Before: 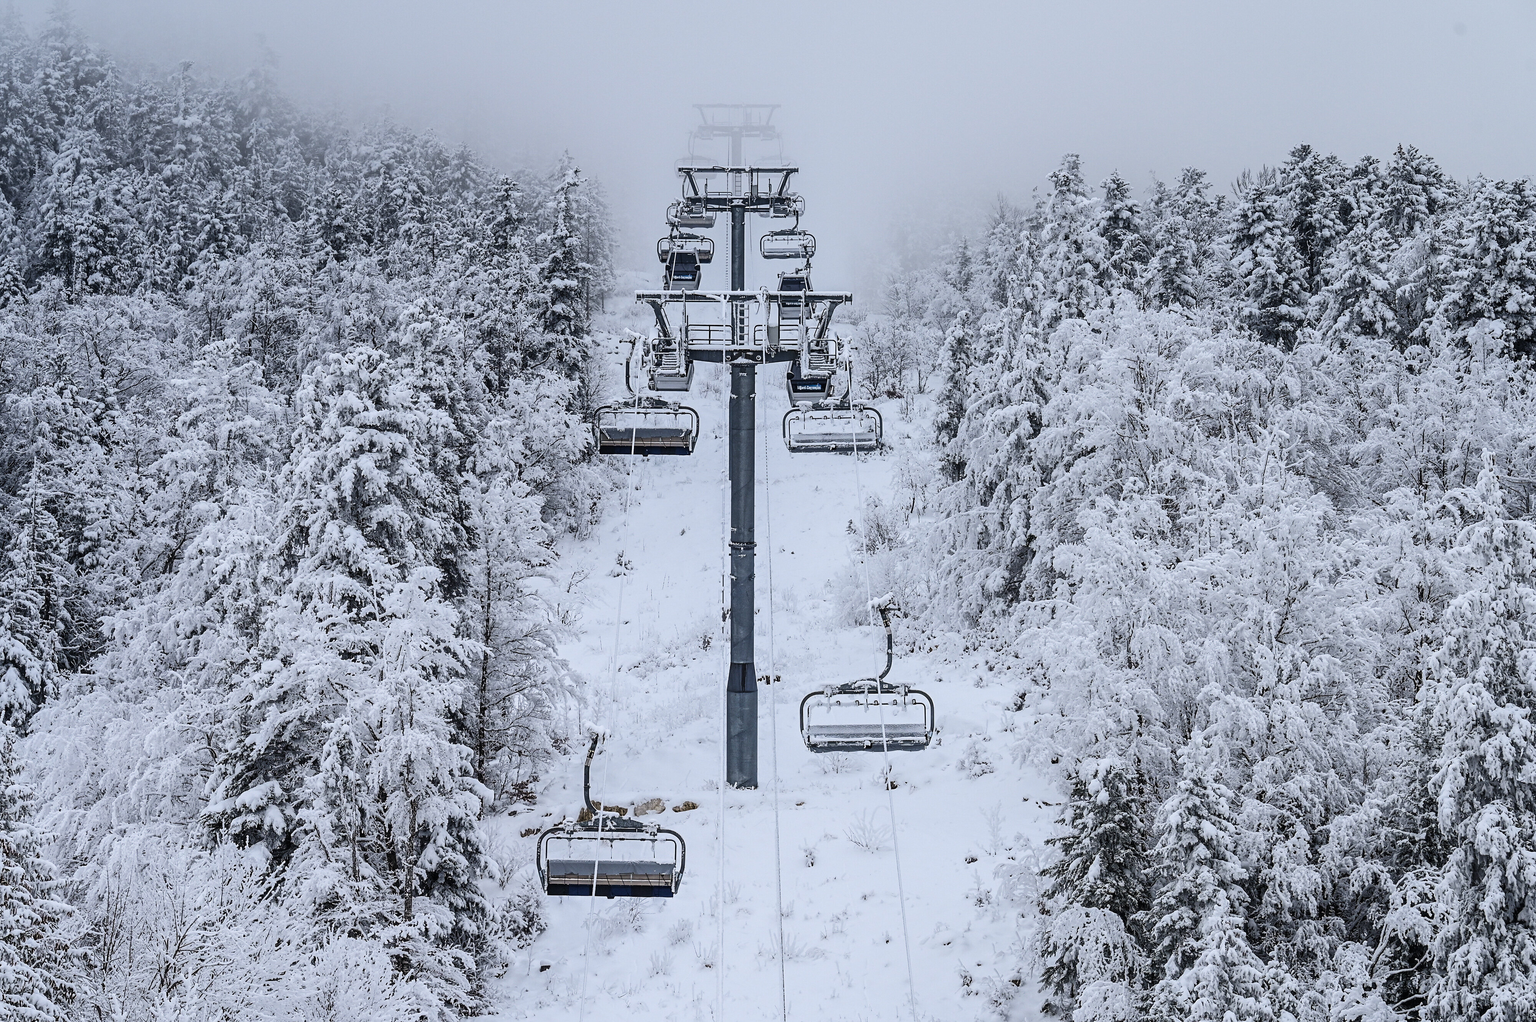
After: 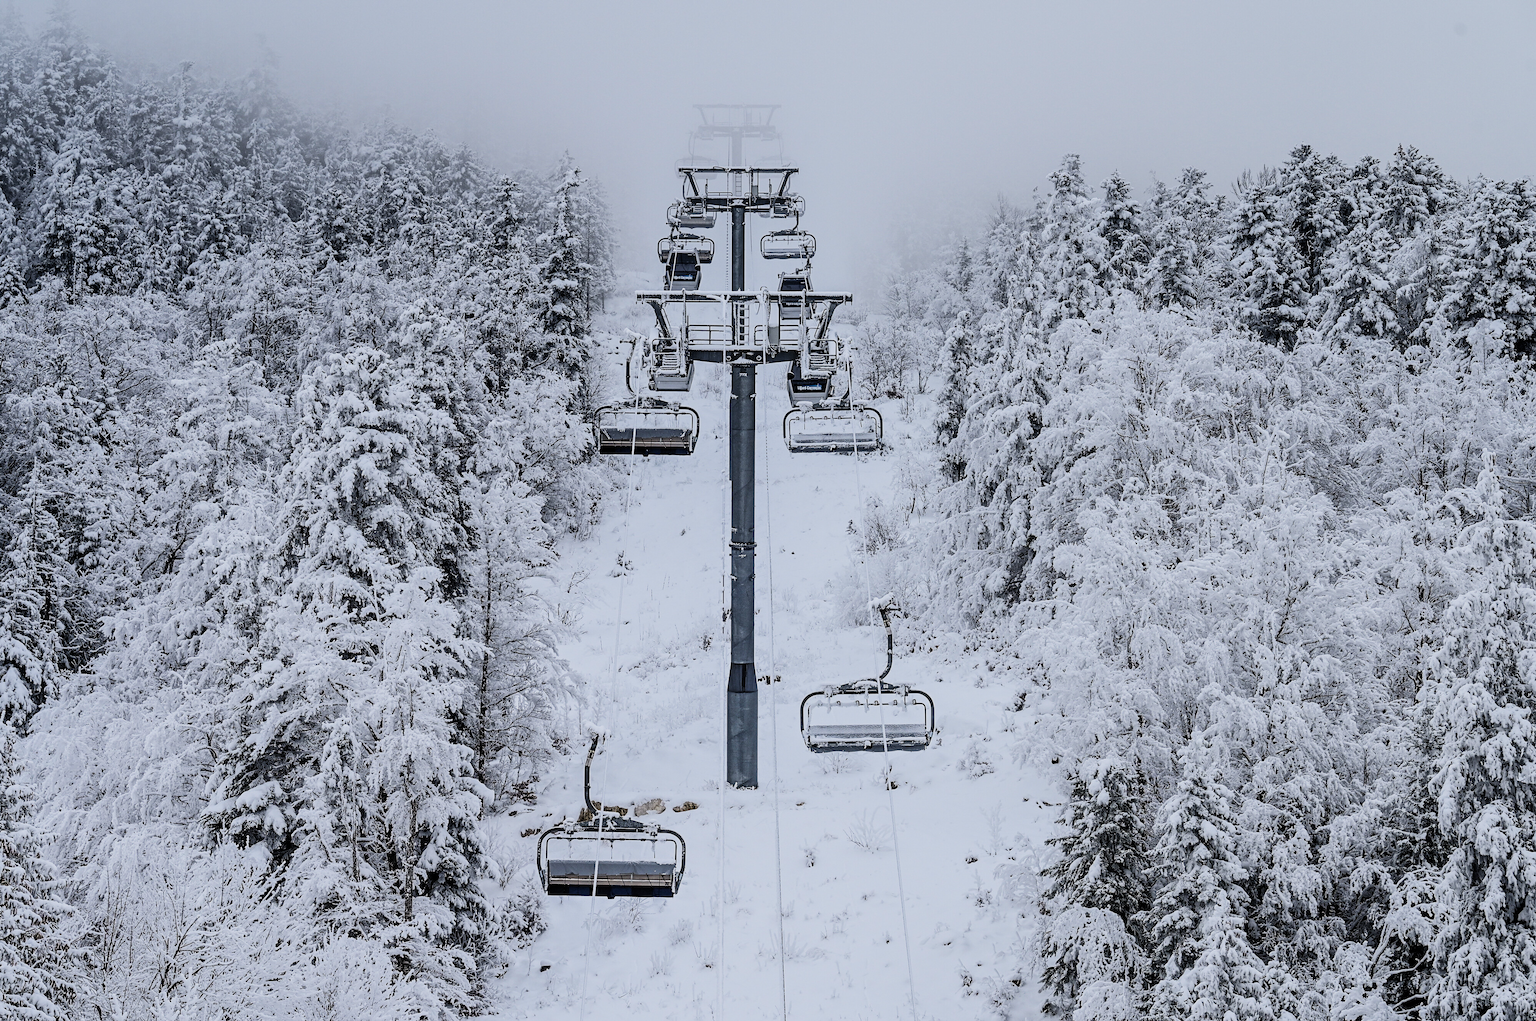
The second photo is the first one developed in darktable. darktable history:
filmic rgb: middle gray luminance 9.17%, black relative exposure -10.53 EV, white relative exposure 3.45 EV, target black luminance 0%, hardness 5.98, latitude 59.48%, contrast 1.087, highlights saturation mix 6.27%, shadows ↔ highlights balance 28.47%
